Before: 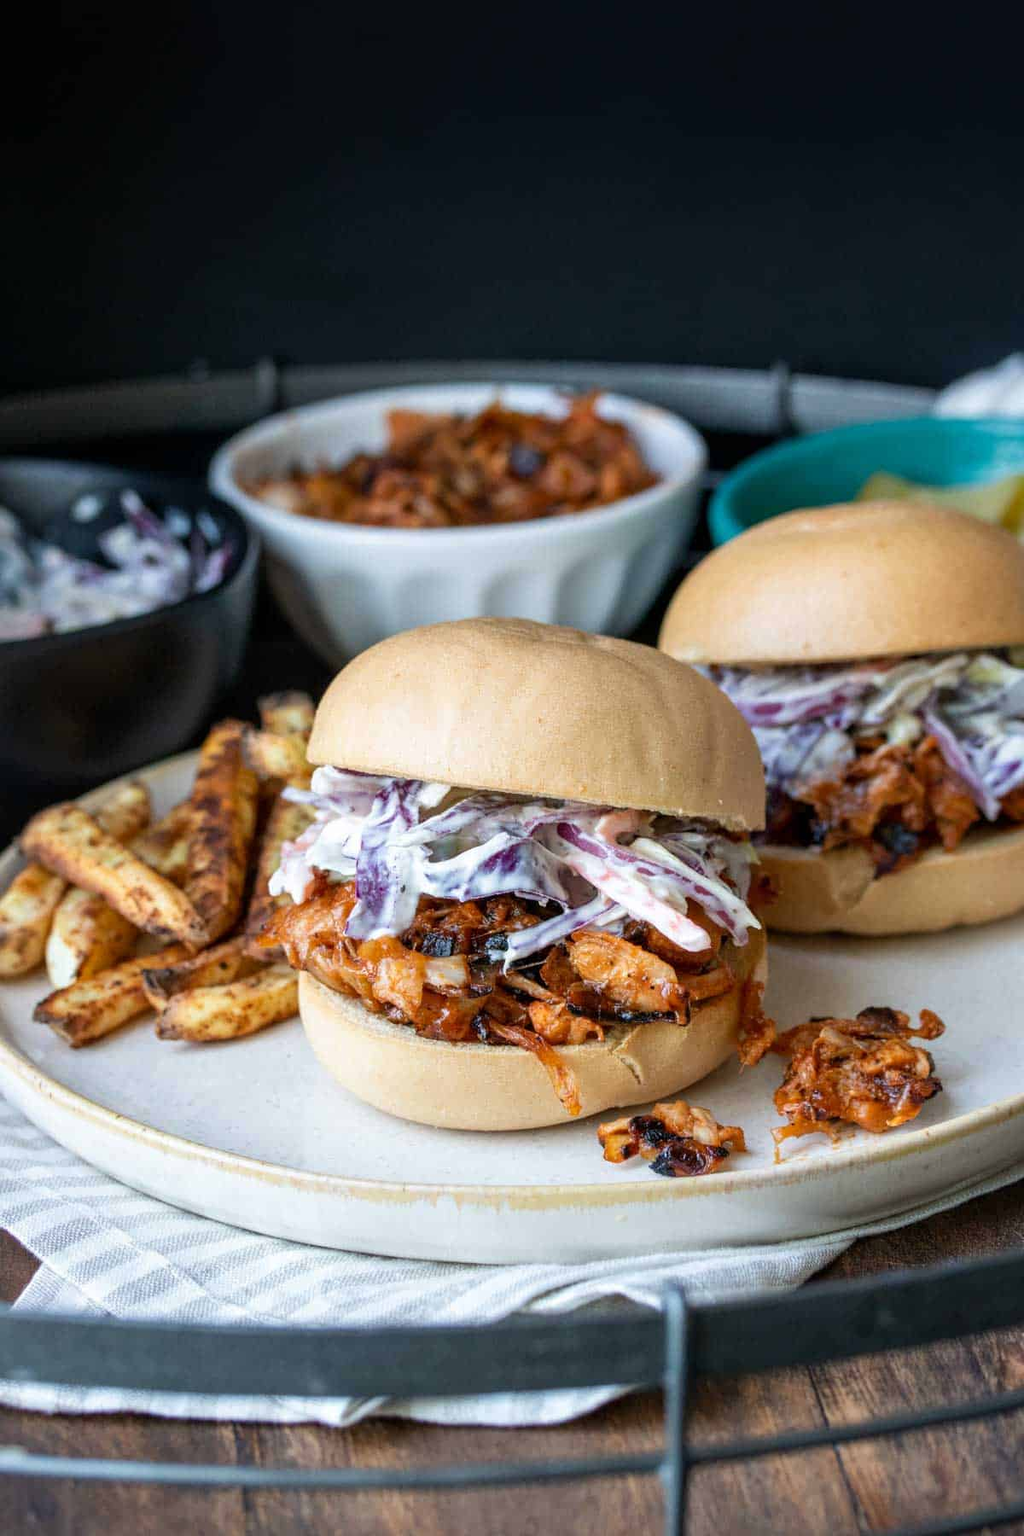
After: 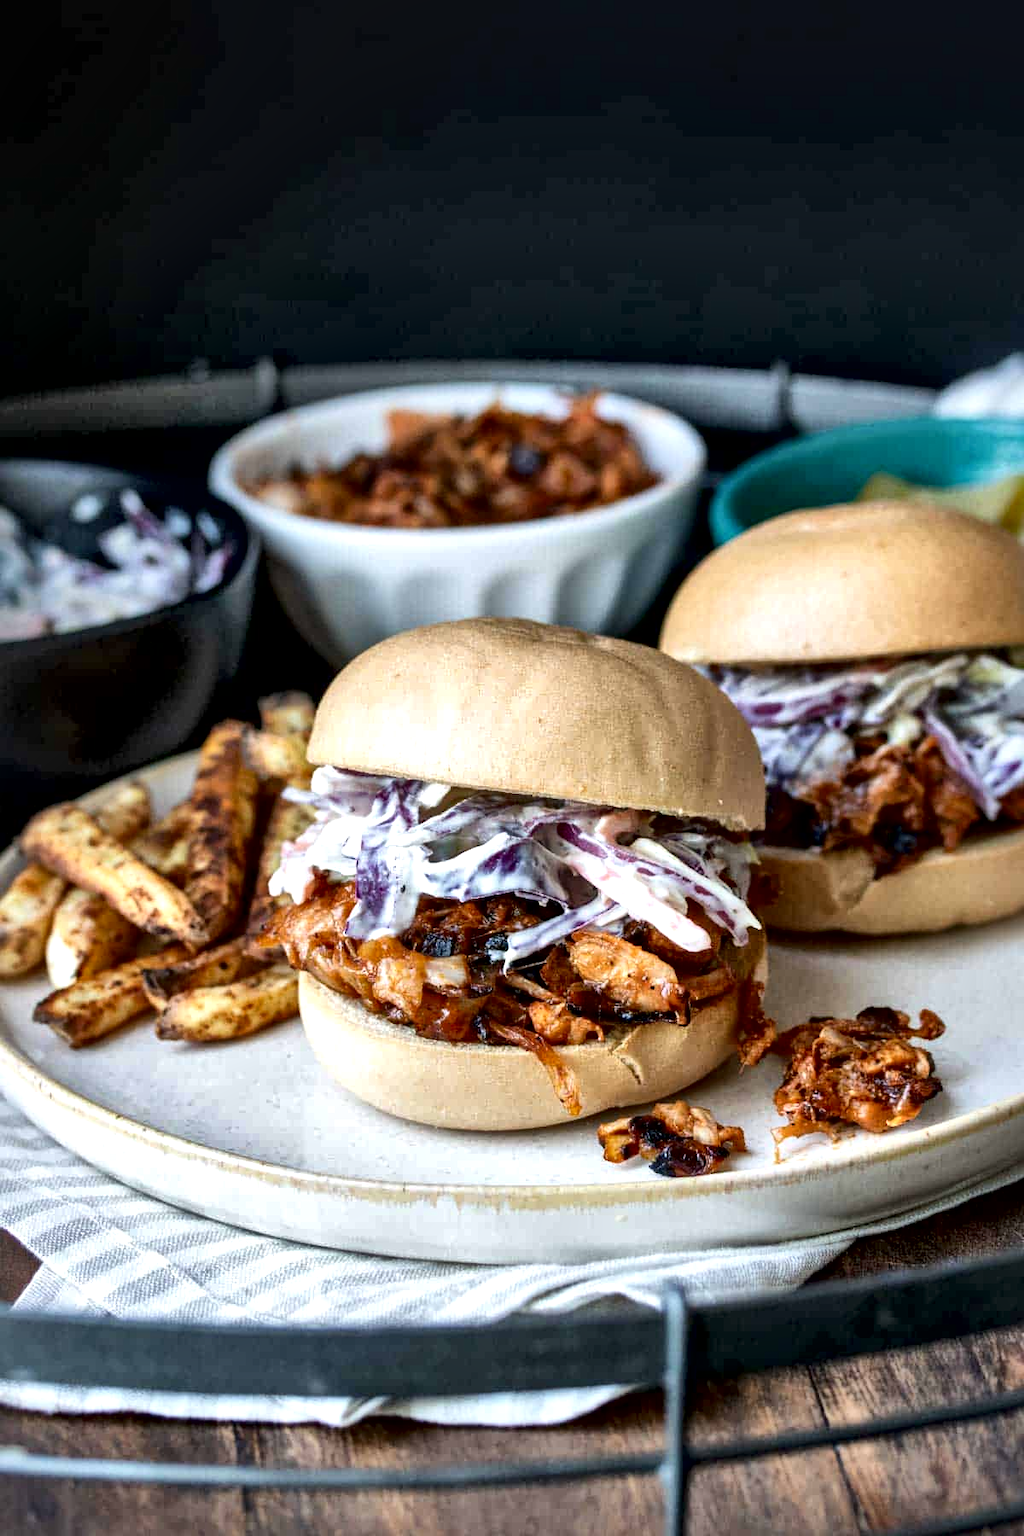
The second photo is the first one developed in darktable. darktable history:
local contrast: mode bilateral grid, contrast 44, coarseness 69, detail 214%, midtone range 0.2
shadows and highlights: radius 337.17, shadows 29.01, soften with gaussian
